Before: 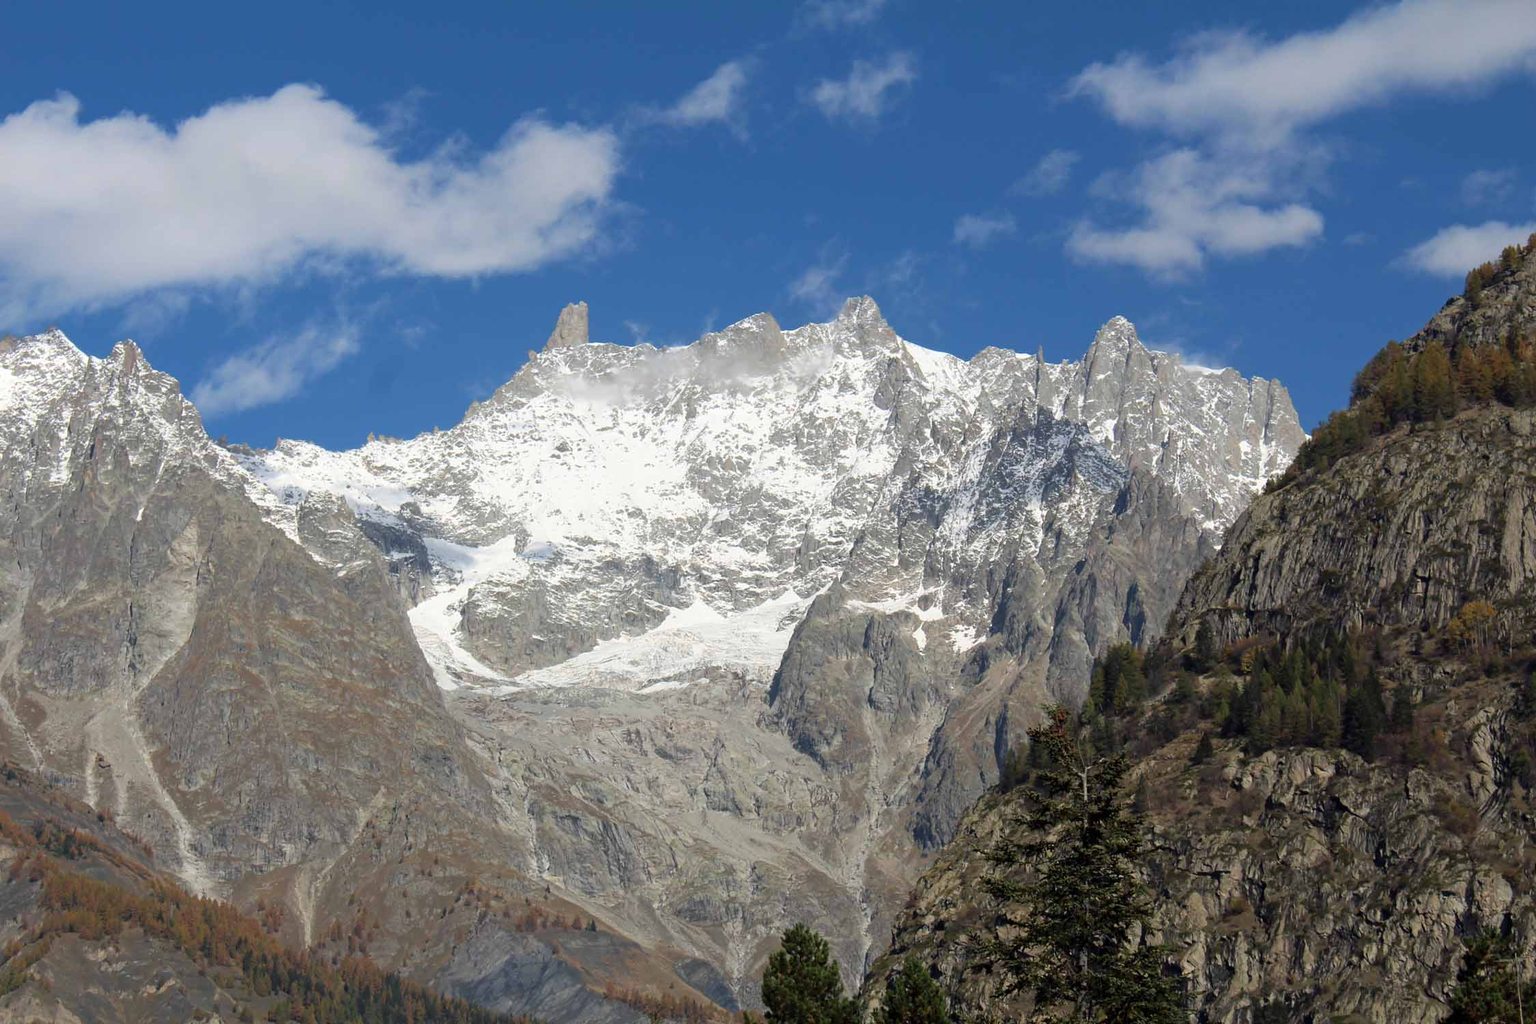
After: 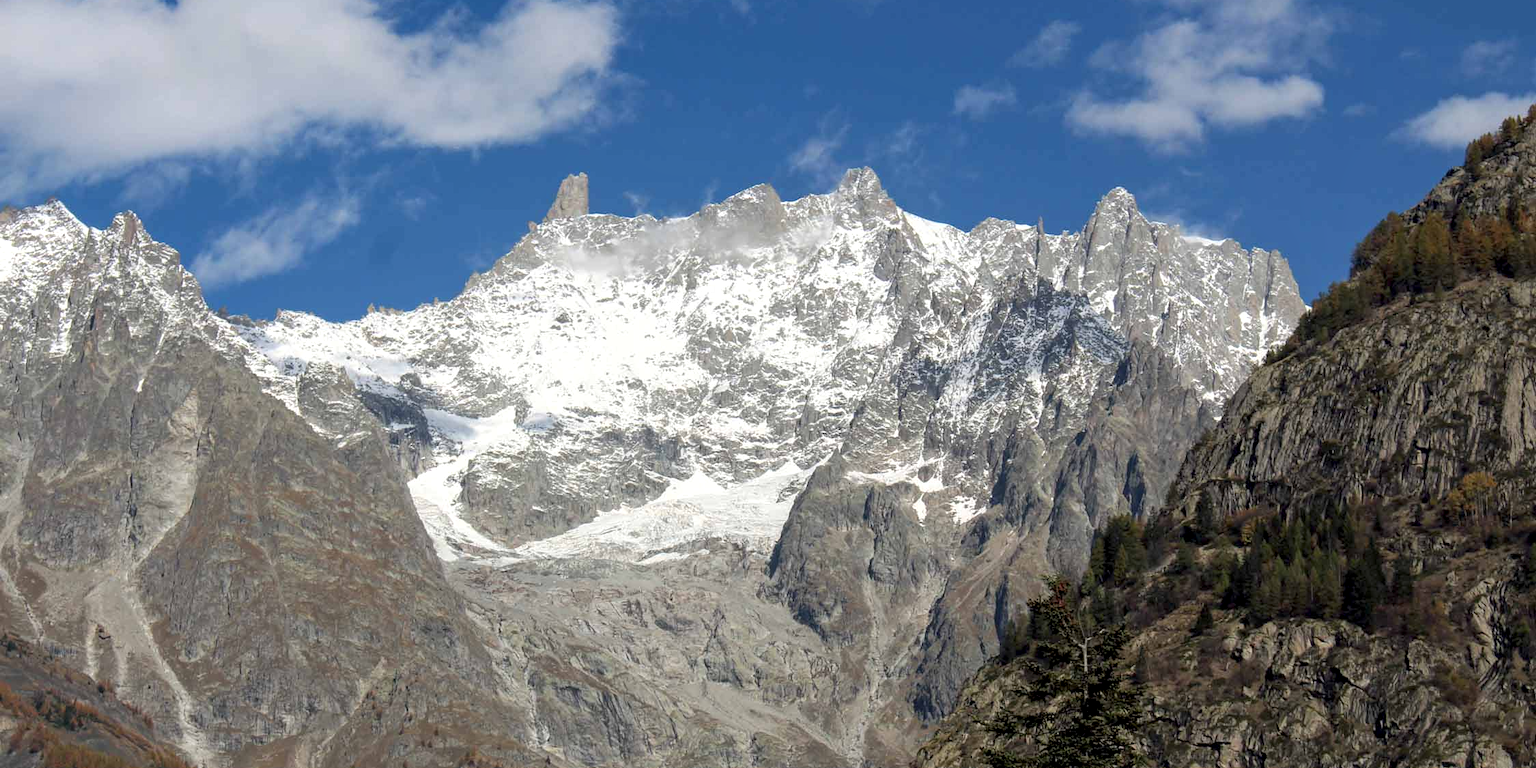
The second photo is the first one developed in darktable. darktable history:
crop and rotate: top 12.622%, bottom 12.313%
local contrast: shadows 96%, midtone range 0.493
